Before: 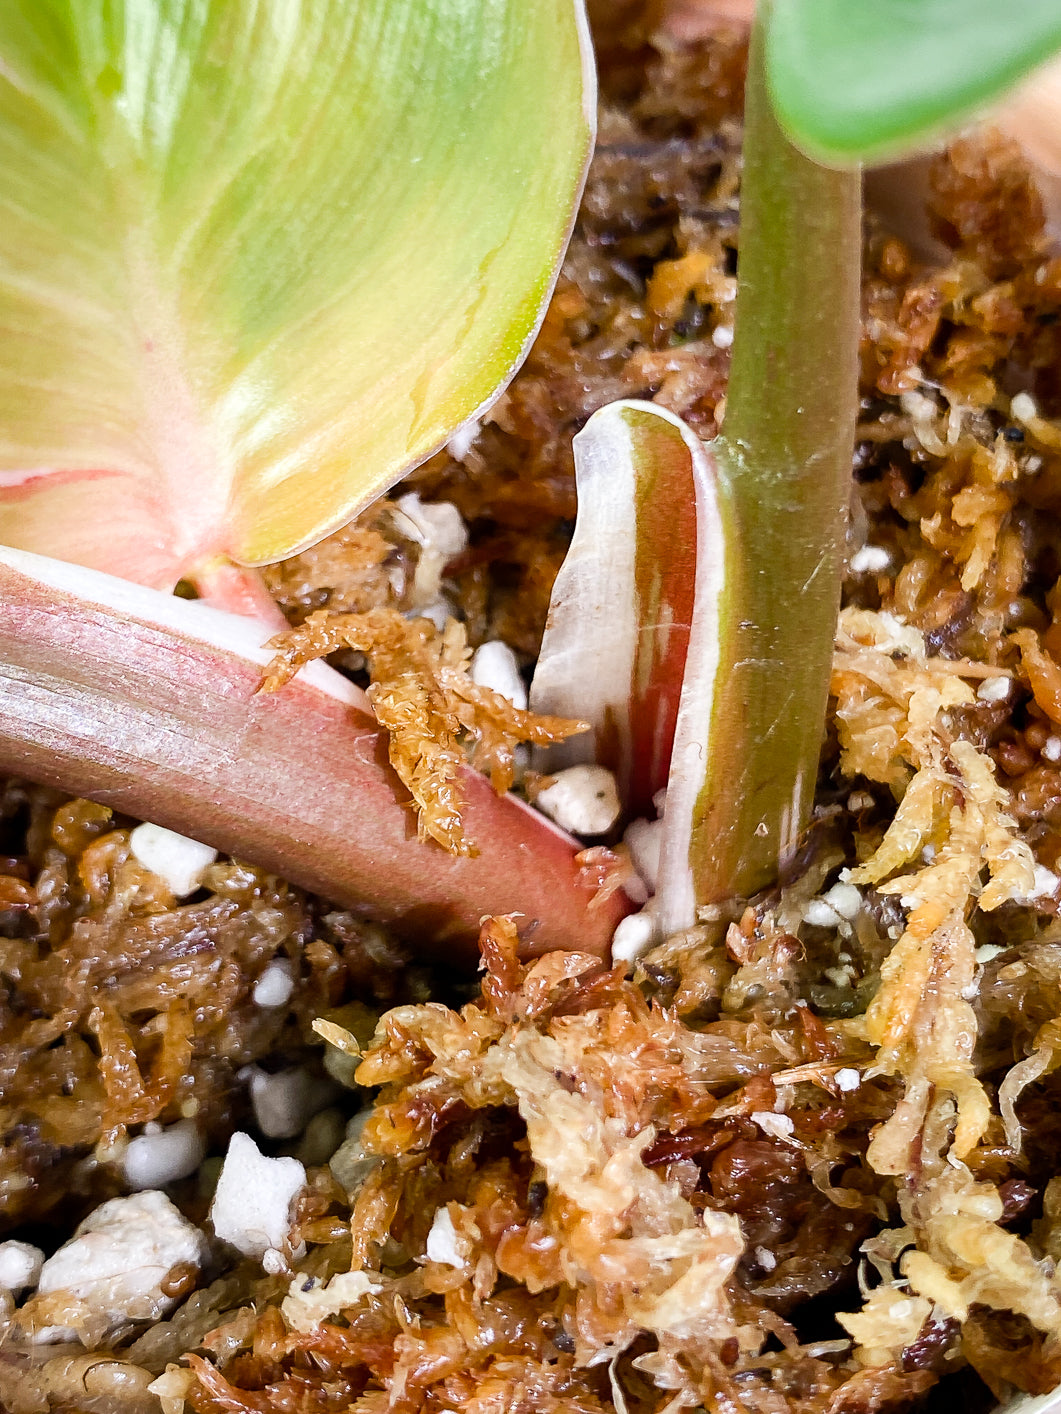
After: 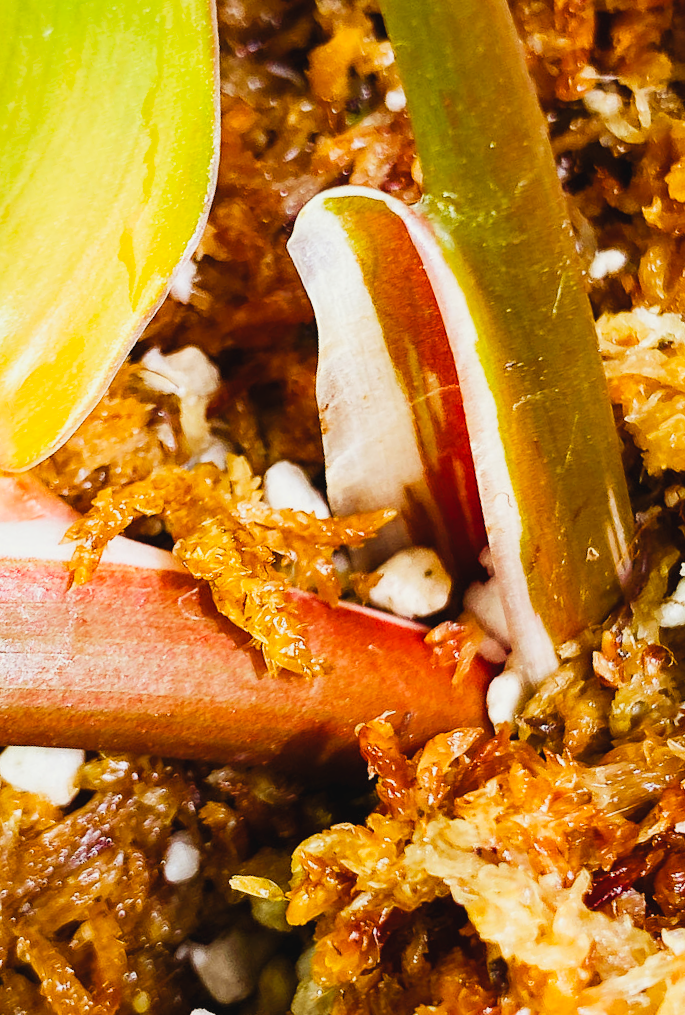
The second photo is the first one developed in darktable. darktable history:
tone curve: curves: ch0 [(0, 0.032) (0.181, 0.156) (0.751, 0.829) (1, 1)], preserve colors none
crop and rotate: angle 18.93°, left 6.74%, right 4.26%, bottom 1.064%
color balance rgb: power › chroma 2.501%, power › hue 69.89°, perceptual saturation grading › global saturation 31.137%, contrast -10.533%
